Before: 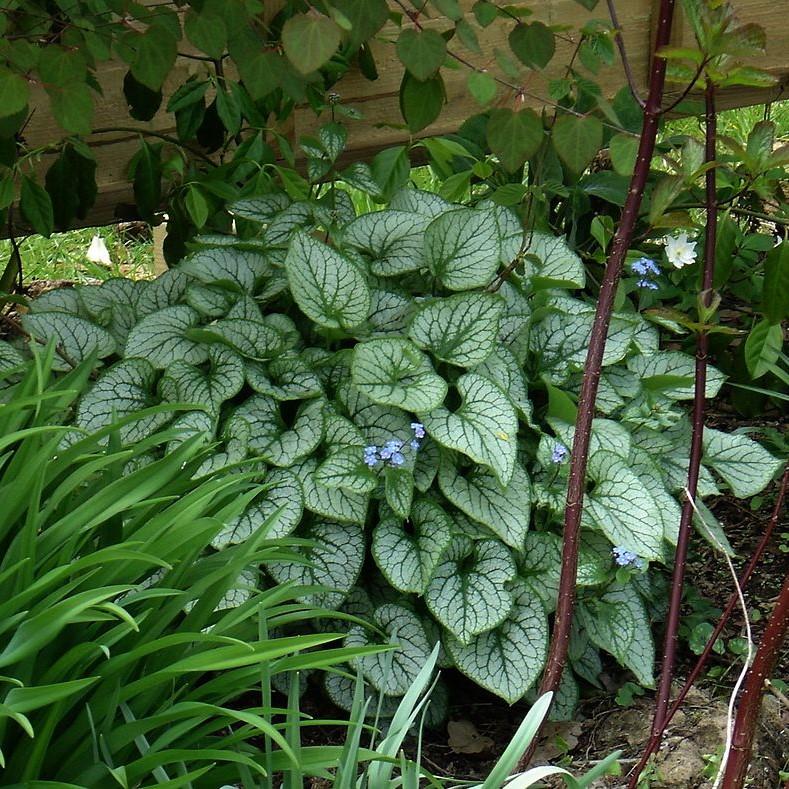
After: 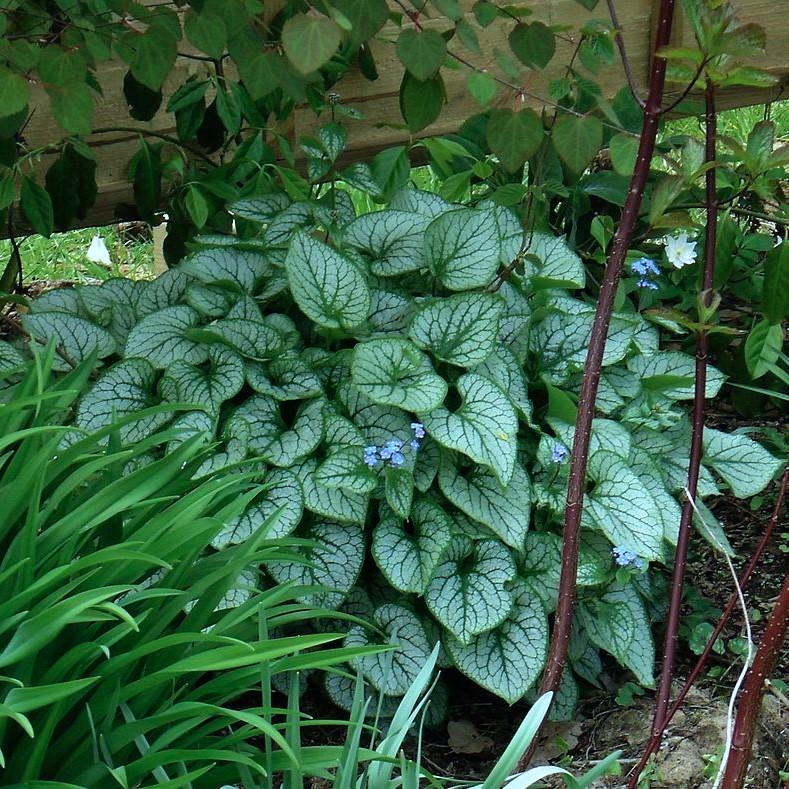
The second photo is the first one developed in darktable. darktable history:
shadows and highlights: shadows 43.71, white point adjustment -1.46, soften with gaussian
color calibration: illuminant F (fluorescent), F source F9 (Cool White Deluxe 4150 K) – high CRI, x 0.374, y 0.373, temperature 4158.34 K
